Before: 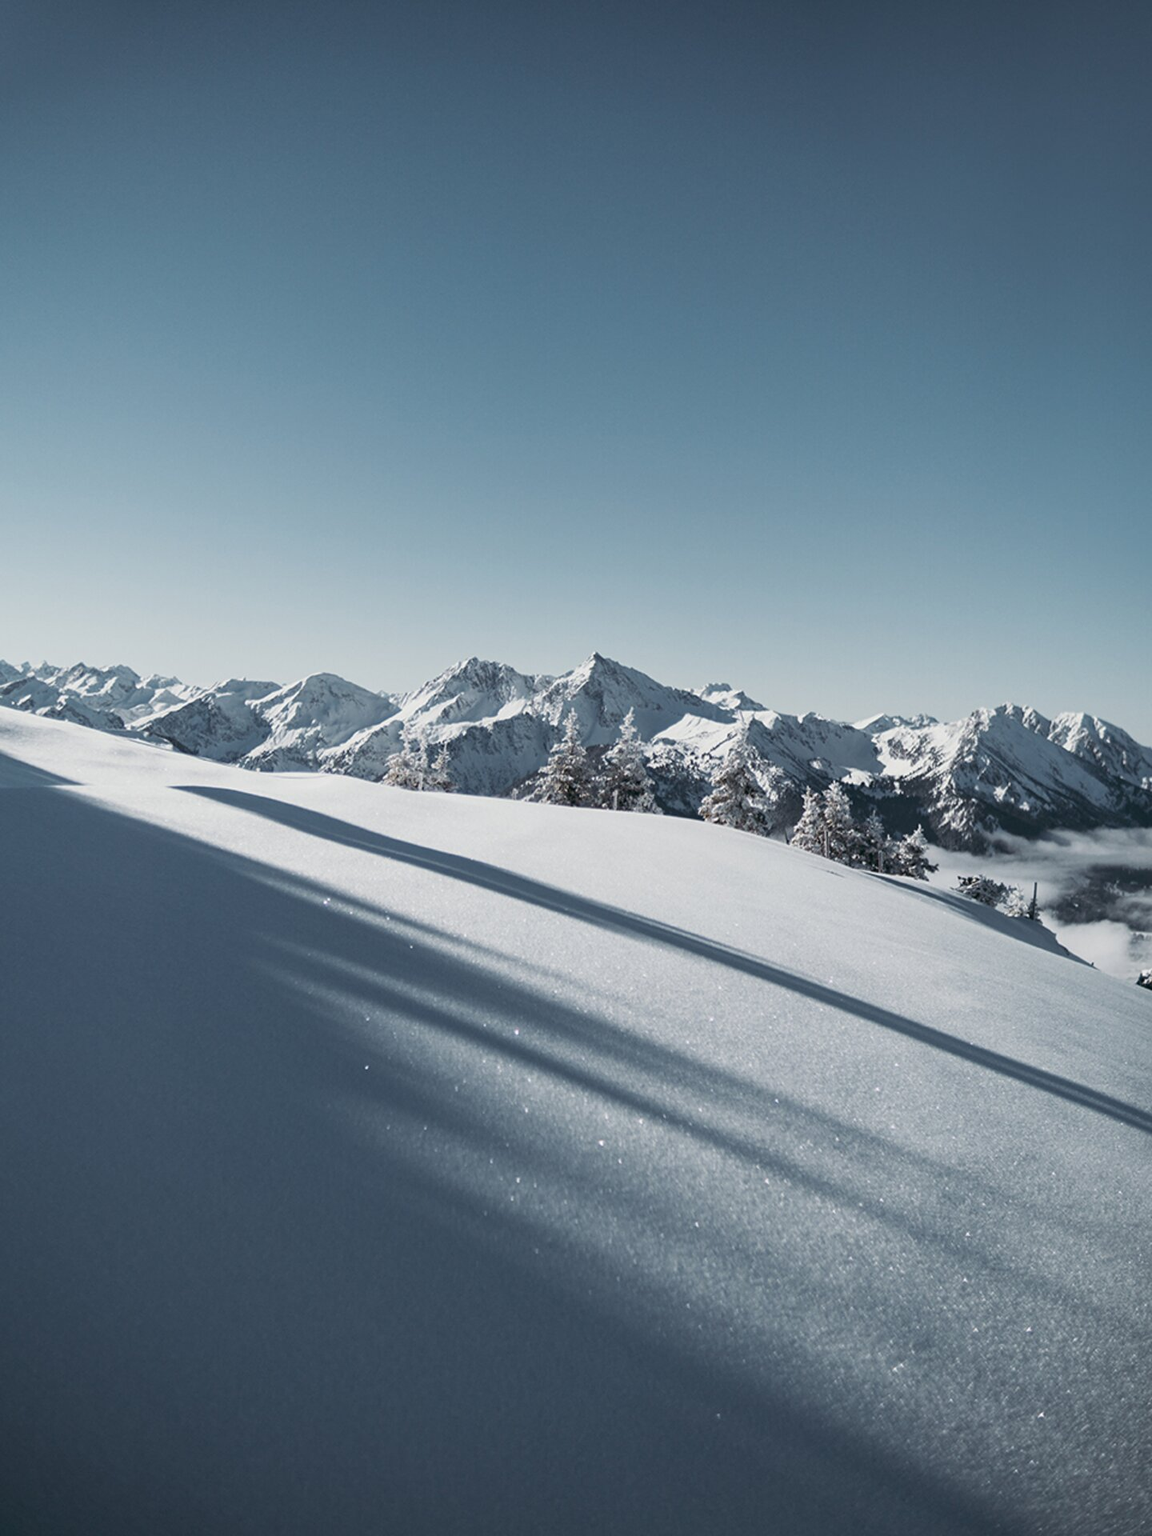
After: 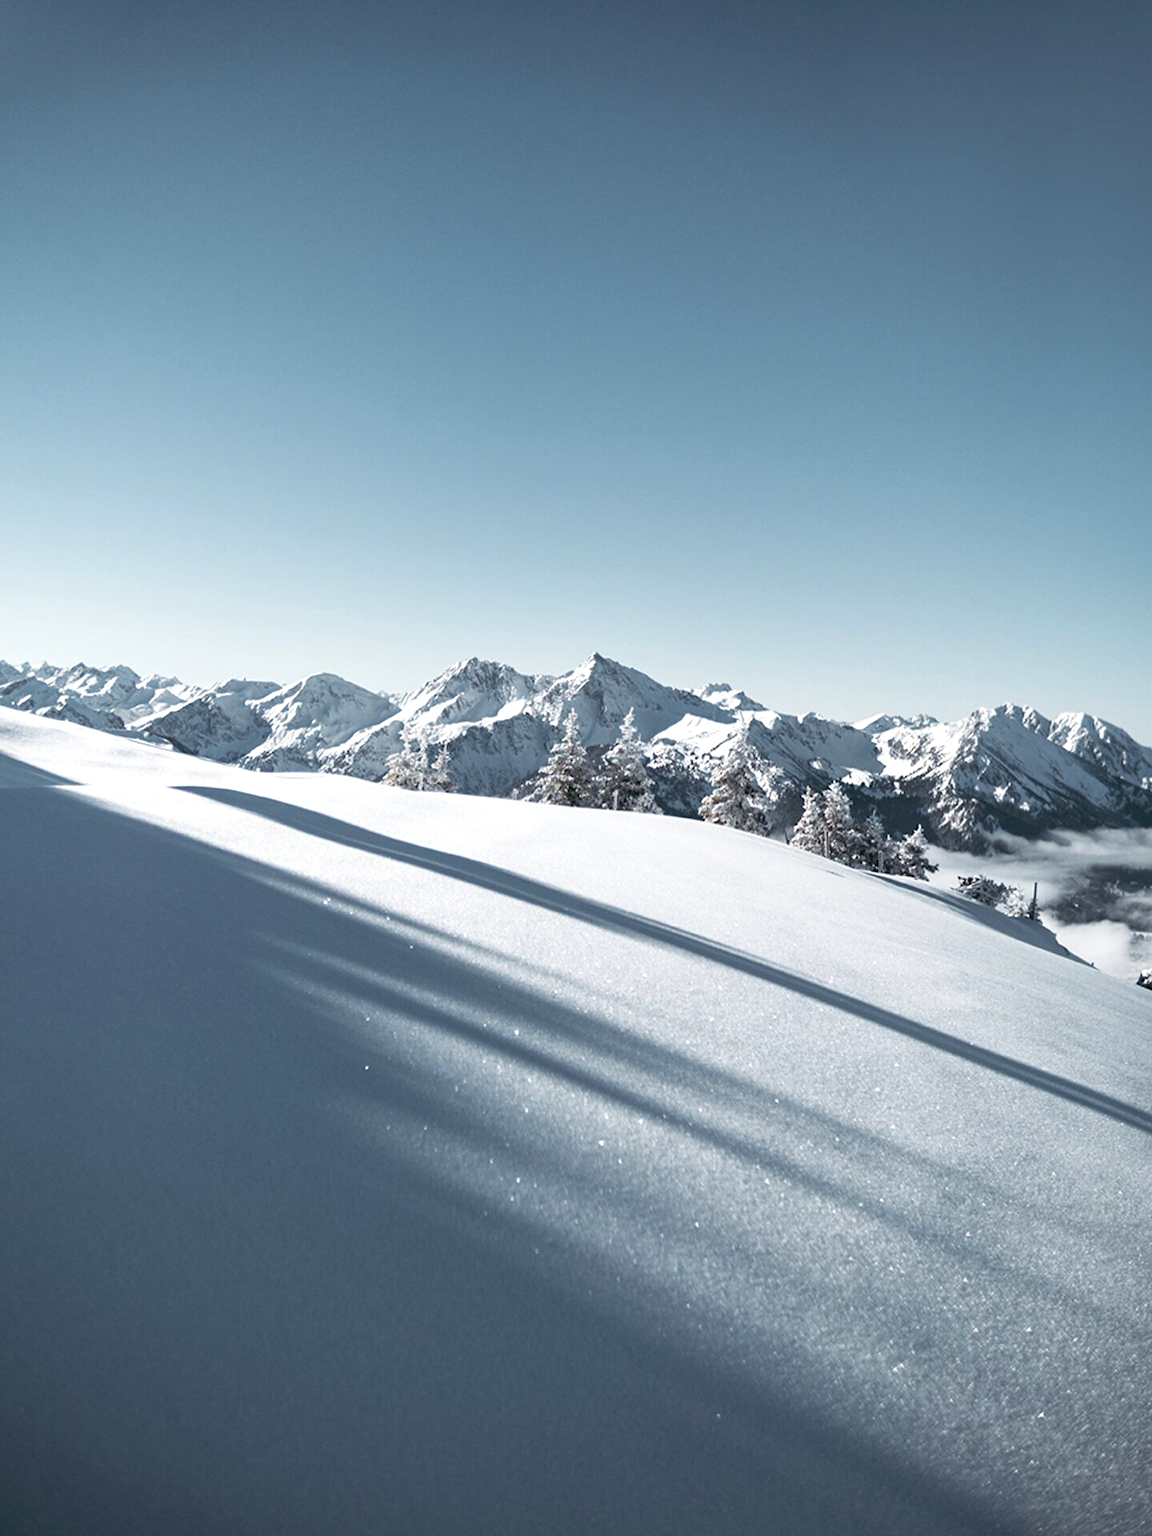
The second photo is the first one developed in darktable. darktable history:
exposure: exposure 0.519 EV, compensate highlight preservation false
